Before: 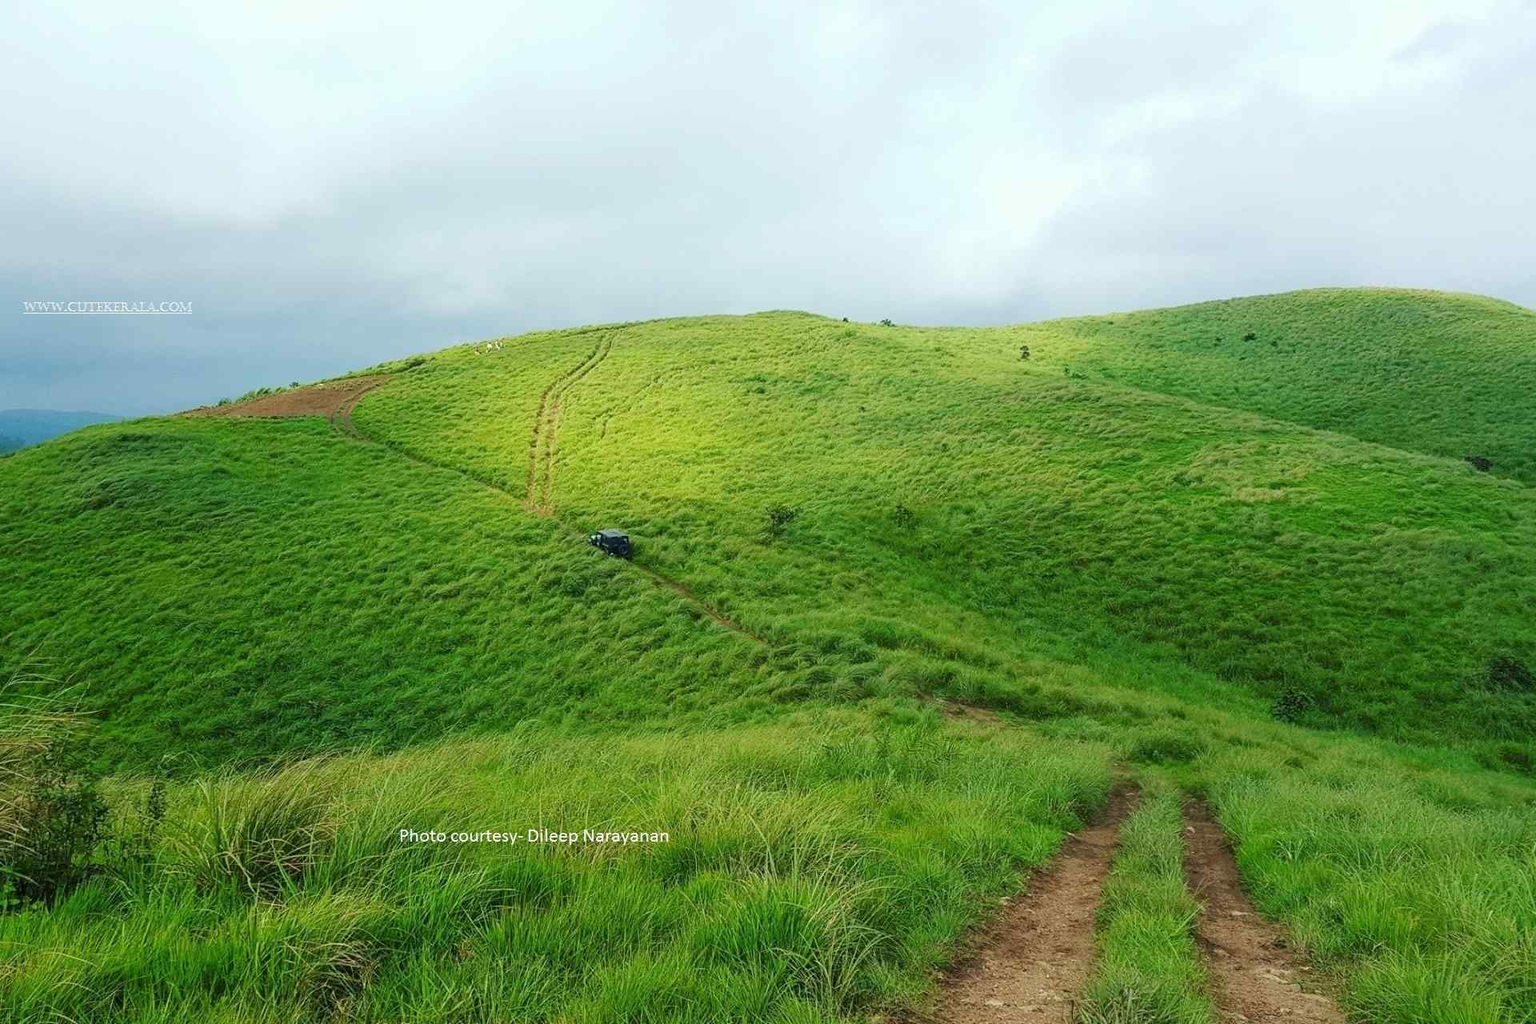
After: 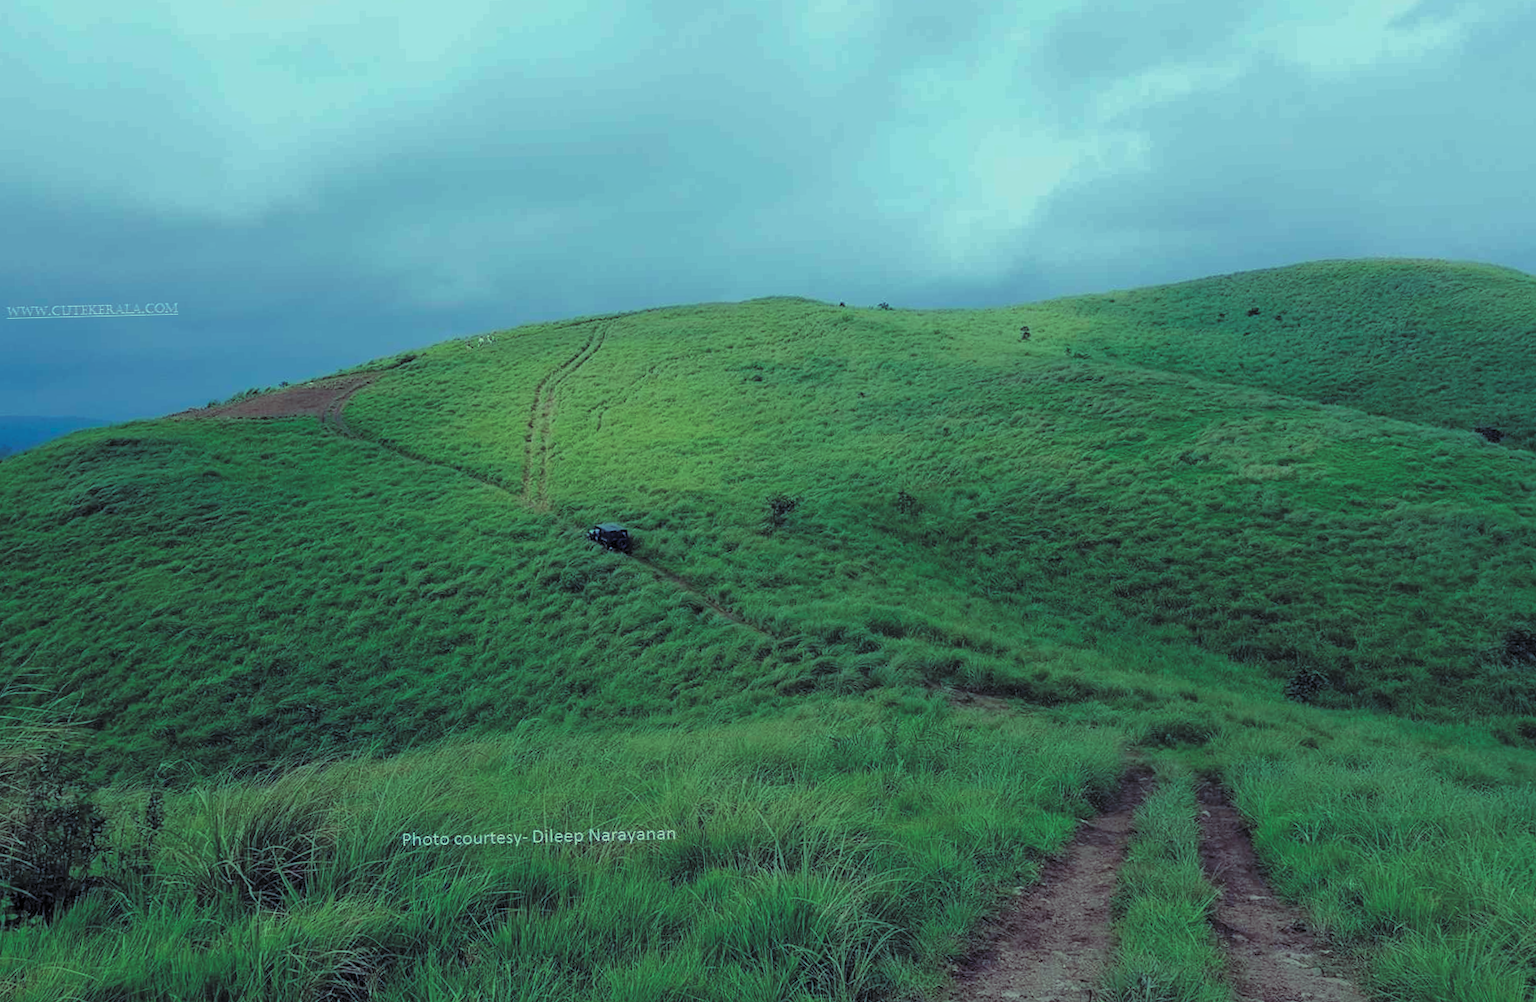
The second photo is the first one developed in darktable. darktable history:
rgb levels: levels [[0.029, 0.461, 0.922], [0, 0.5, 1], [0, 0.5, 1]]
rgb curve: curves: ch0 [(0, 0.186) (0.314, 0.284) (0.576, 0.466) (0.805, 0.691) (0.936, 0.886)]; ch1 [(0, 0.186) (0.314, 0.284) (0.581, 0.534) (0.771, 0.746) (0.936, 0.958)]; ch2 [(0, 0.216) (0.275, 0.39) (1, 1)], mode RGB, independent channels, compensate middle gray true, preserve colors none
tone equalizer: -8 EV 0.25 EV, -7 EV 0.417 EV, -6 EV 0.417 EV, -5 EV 0.25 EV, -3 EV -0.25 EV, -2 EV -0.417 EV, -1 EV -0.417 EV, +0 EV -0.25 EV, edges refinement/feathering 500, mask exposure compensation -1.57 EV, preserve details guided filter
tone curve: curves: ch0 [(0, 0) (0.568, 0.517) (0.8, 0.717) (1, 1)]
rotate and perspective: rotation -1.42°, crop left 0.016, crop right 0.984, crop top 0.035, crop bottom 0.965
